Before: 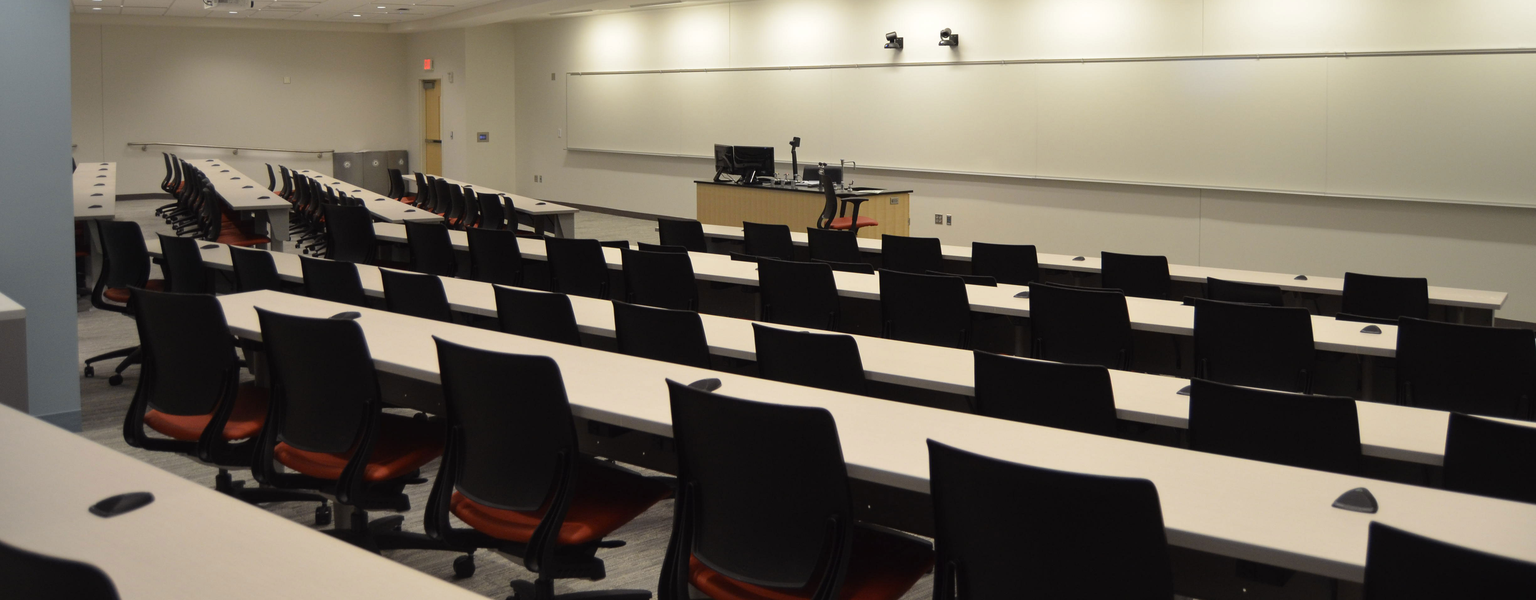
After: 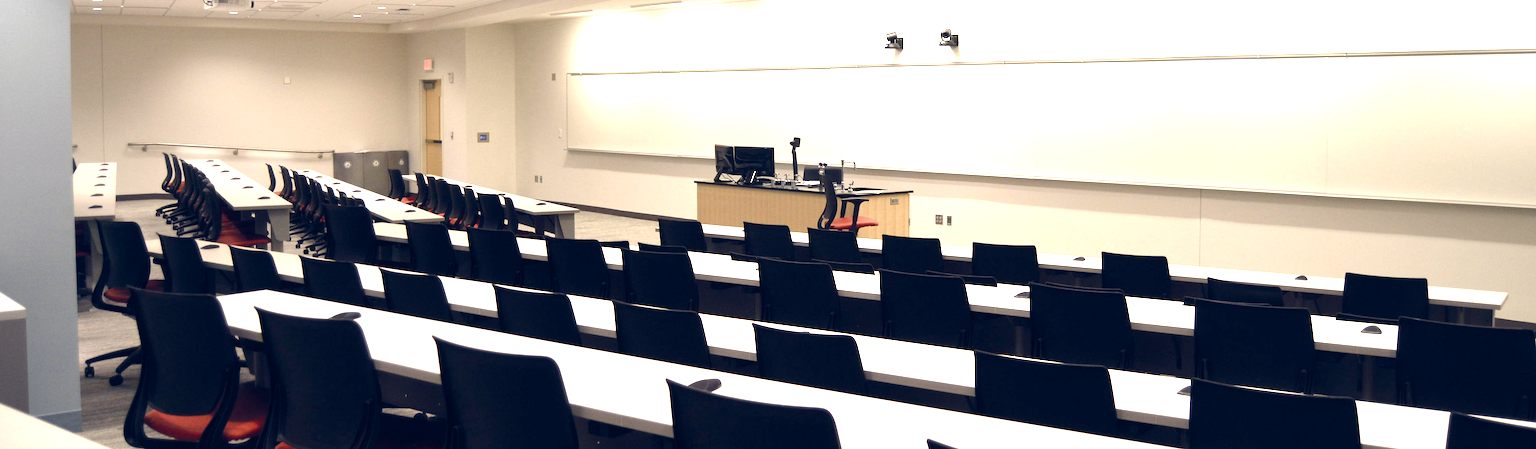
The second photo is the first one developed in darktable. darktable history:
color balance rgb: highlights gain › chroma 2.94%, highlights gain › hue 60.57°, global offset › chroma 0.25%, global offset › hue 256.52°, perceptual saturation grading › global saturation 20%, perceptual saturation grading › highlights -50%, perceptual saturation grading › shadows 30%, contrast 15%
crop: bottom 24.988%
exposure: black level correction 0, exposure 1.1 EV, compensate highlight preservation false
